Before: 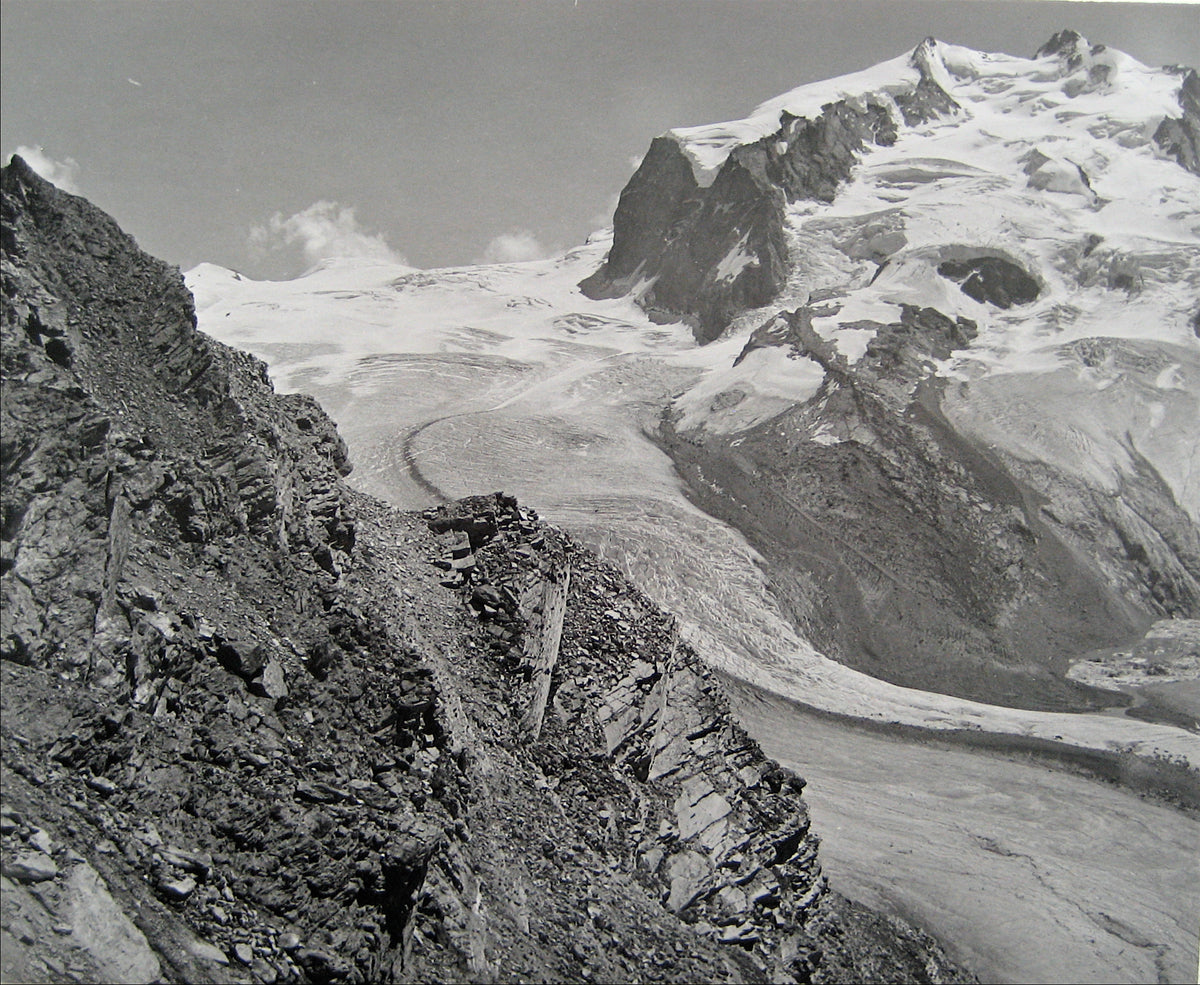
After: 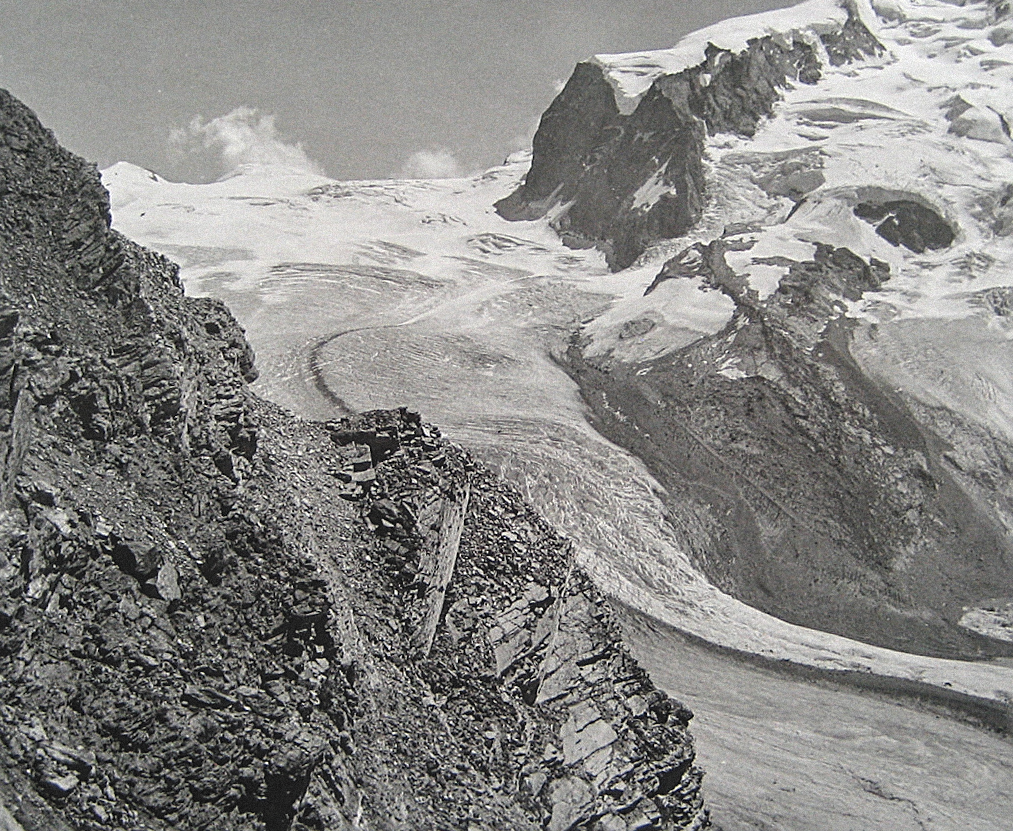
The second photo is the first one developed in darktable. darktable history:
grain: mid-tones bias 0%
sharpen: on, module defaults
exposure: black level correction -0.015, compensate highlight preservation false
crop and rotate: angle -3.27°, left 5.211%, top 5.211%, right 4.607%, bottom 4.607%
local contrast: on, module defaults
